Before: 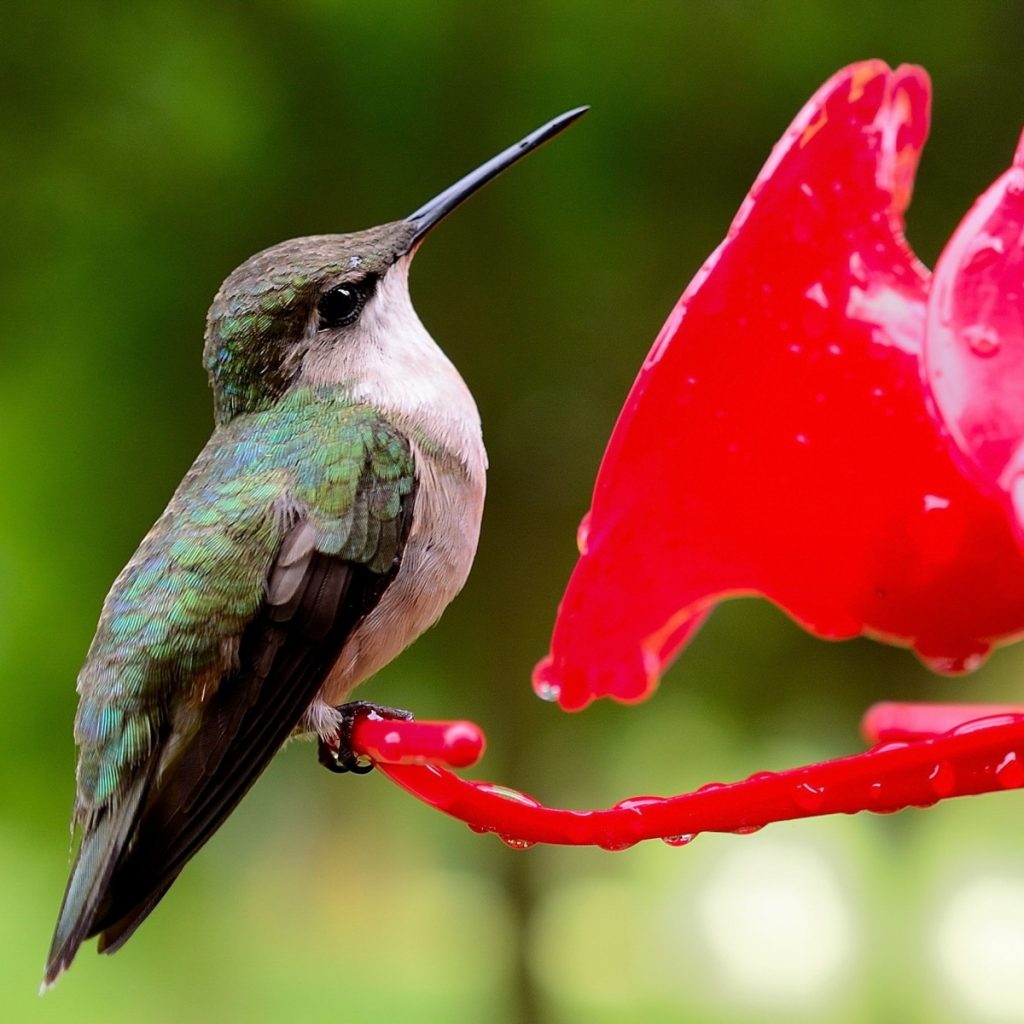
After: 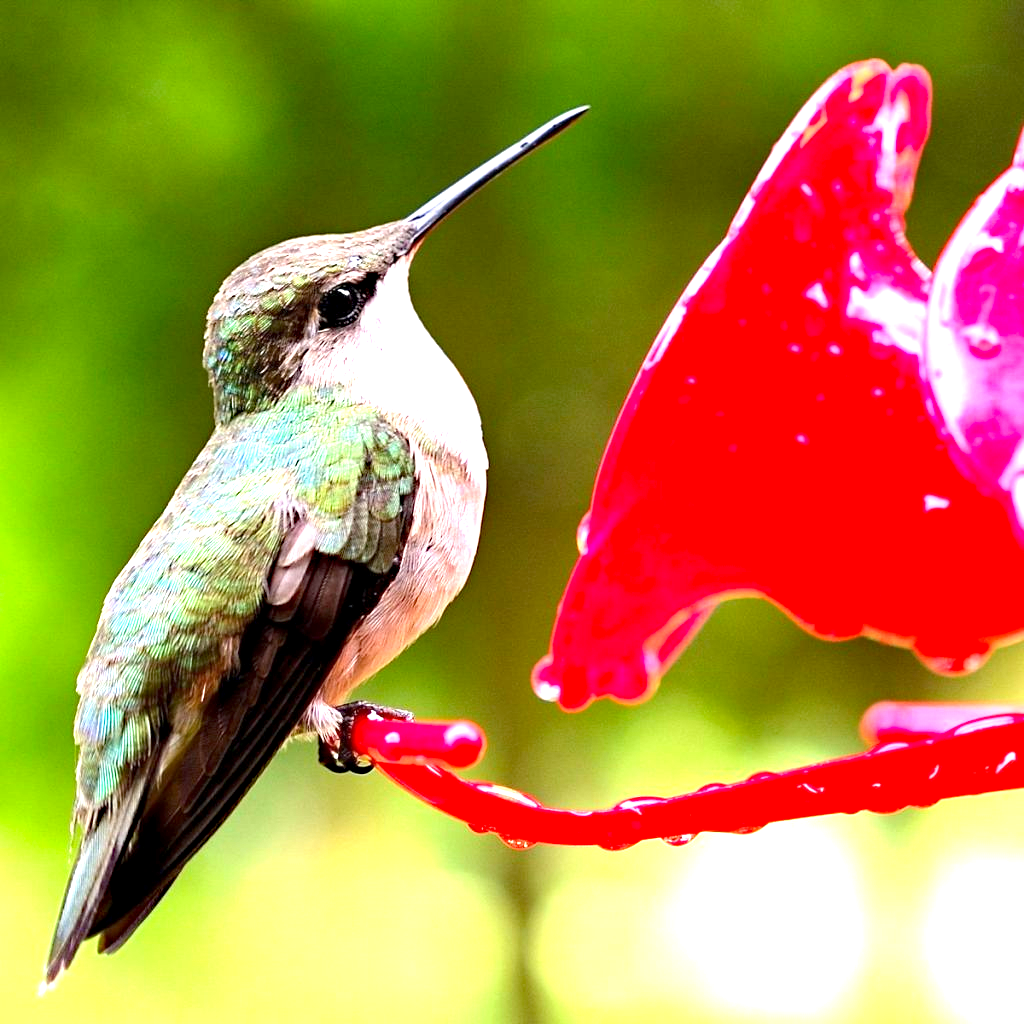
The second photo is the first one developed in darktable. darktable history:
haze removal: strength 0.29, distance 0.25, compatibility mode true, adaptive false
exposure: black level correction 0.001, exposure 1.822 EV, compensate exposure bias true, compensate highlight preservation false
